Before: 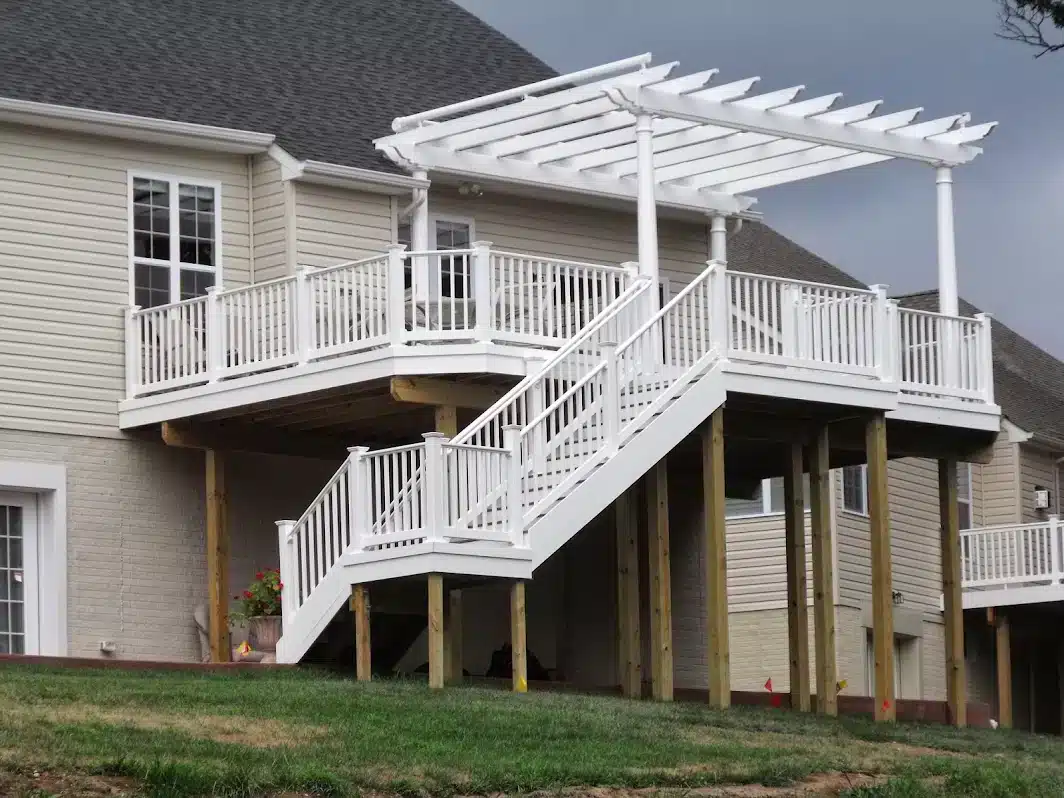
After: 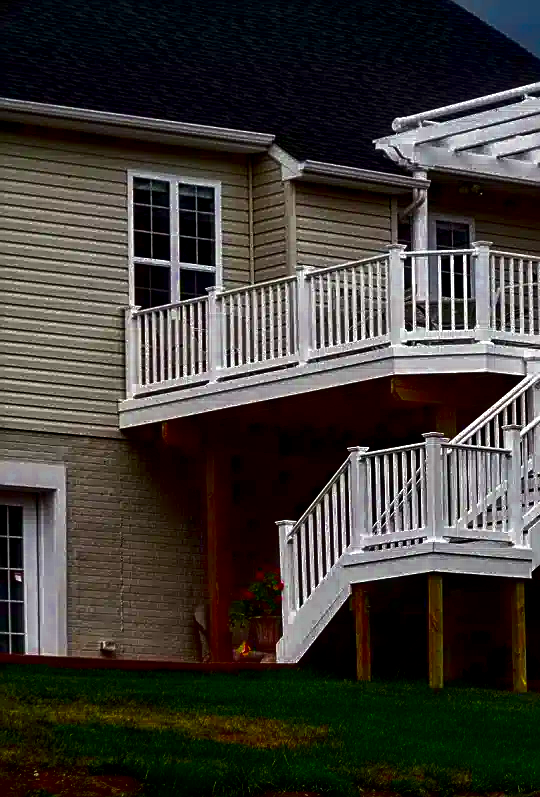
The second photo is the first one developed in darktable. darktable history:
local contrast: detail 160%
crop and rotate: left 0.062%, top 0%, right 49.183%
sharpen: on, module defaults
color zones: curves: ch0 [(0.27, 0.396) (0.563, 0.504) (0.75, 0.5) (0.787, 0.307)]
contrast brightness saturation: brightness -0.996, saturation 0.999
